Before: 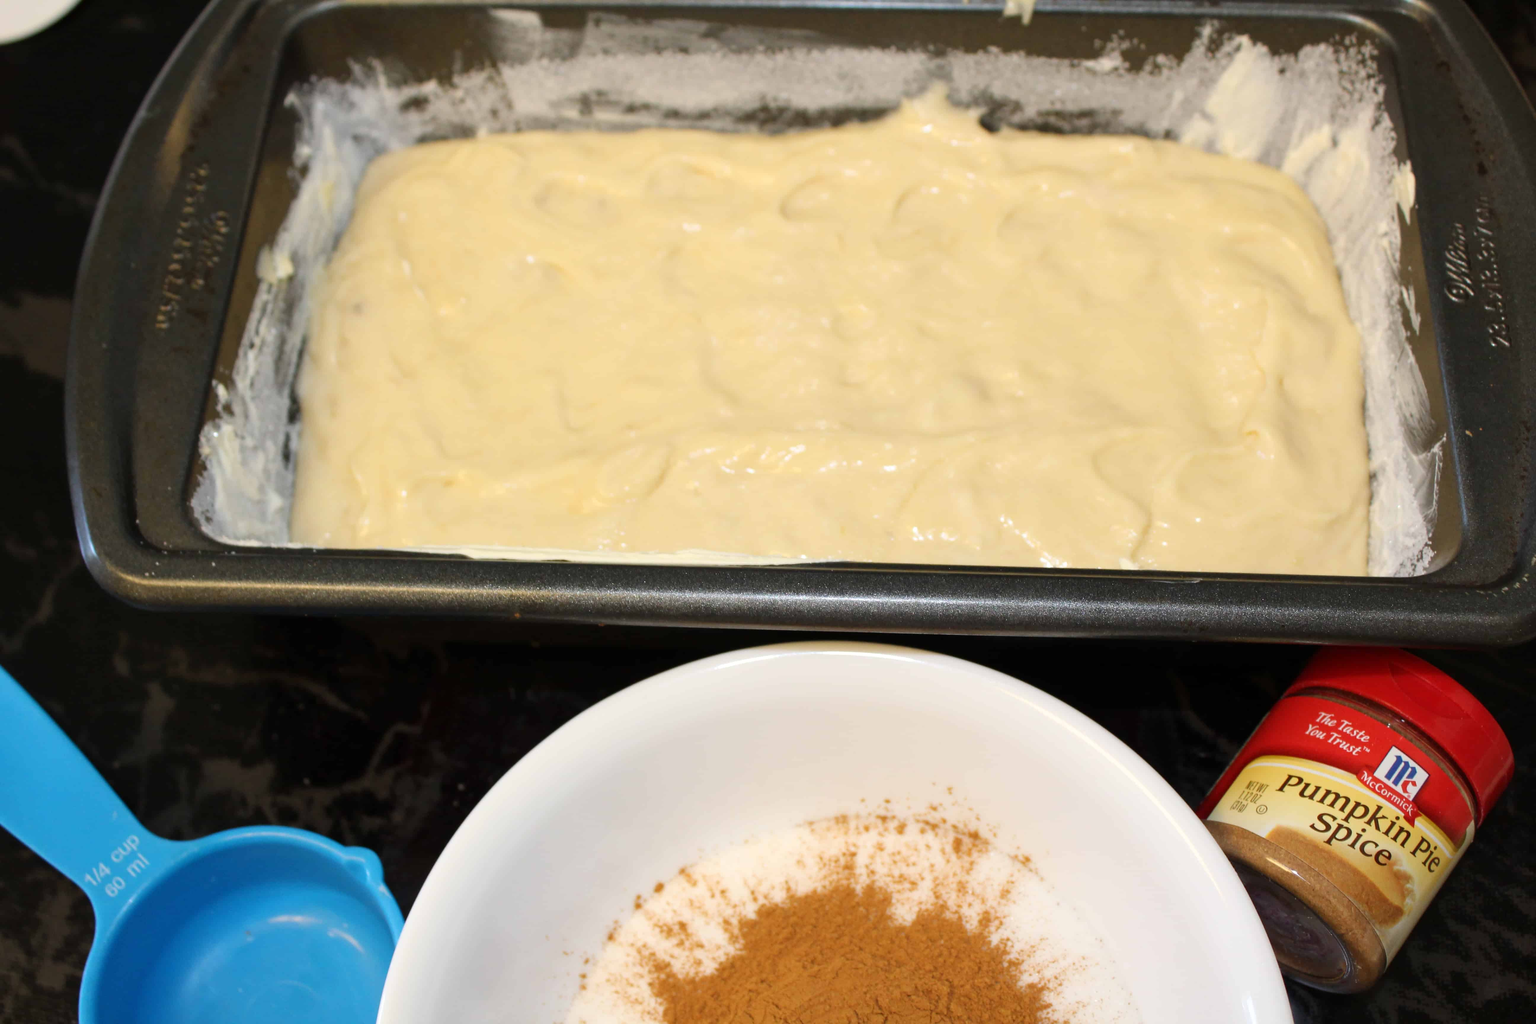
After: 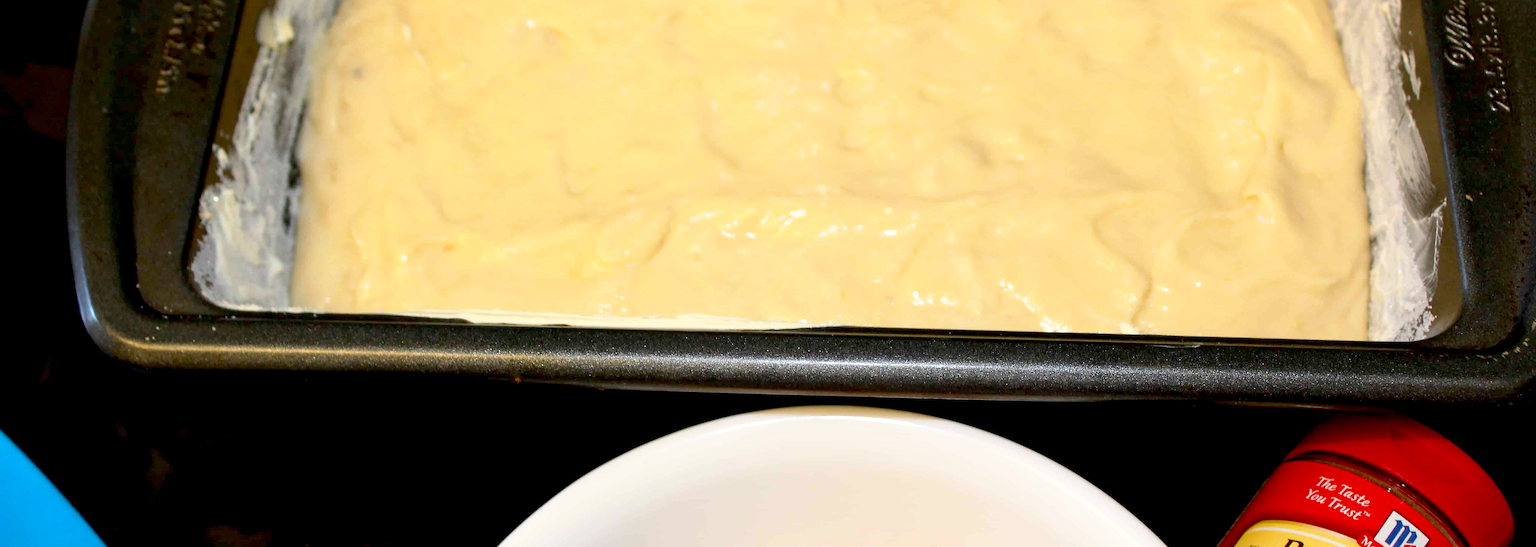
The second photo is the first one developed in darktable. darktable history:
sharpen: on, module defaults
contrast brightness saturation: contrast 0.04, saturation 0.16
crop and rotate: top 23.043%, bottom 23.437%
base curve: curves: ch0 [(0.017, 0) (0.425, 0.441) (0.844, 0.933) (1, 1)], preserve colors none
